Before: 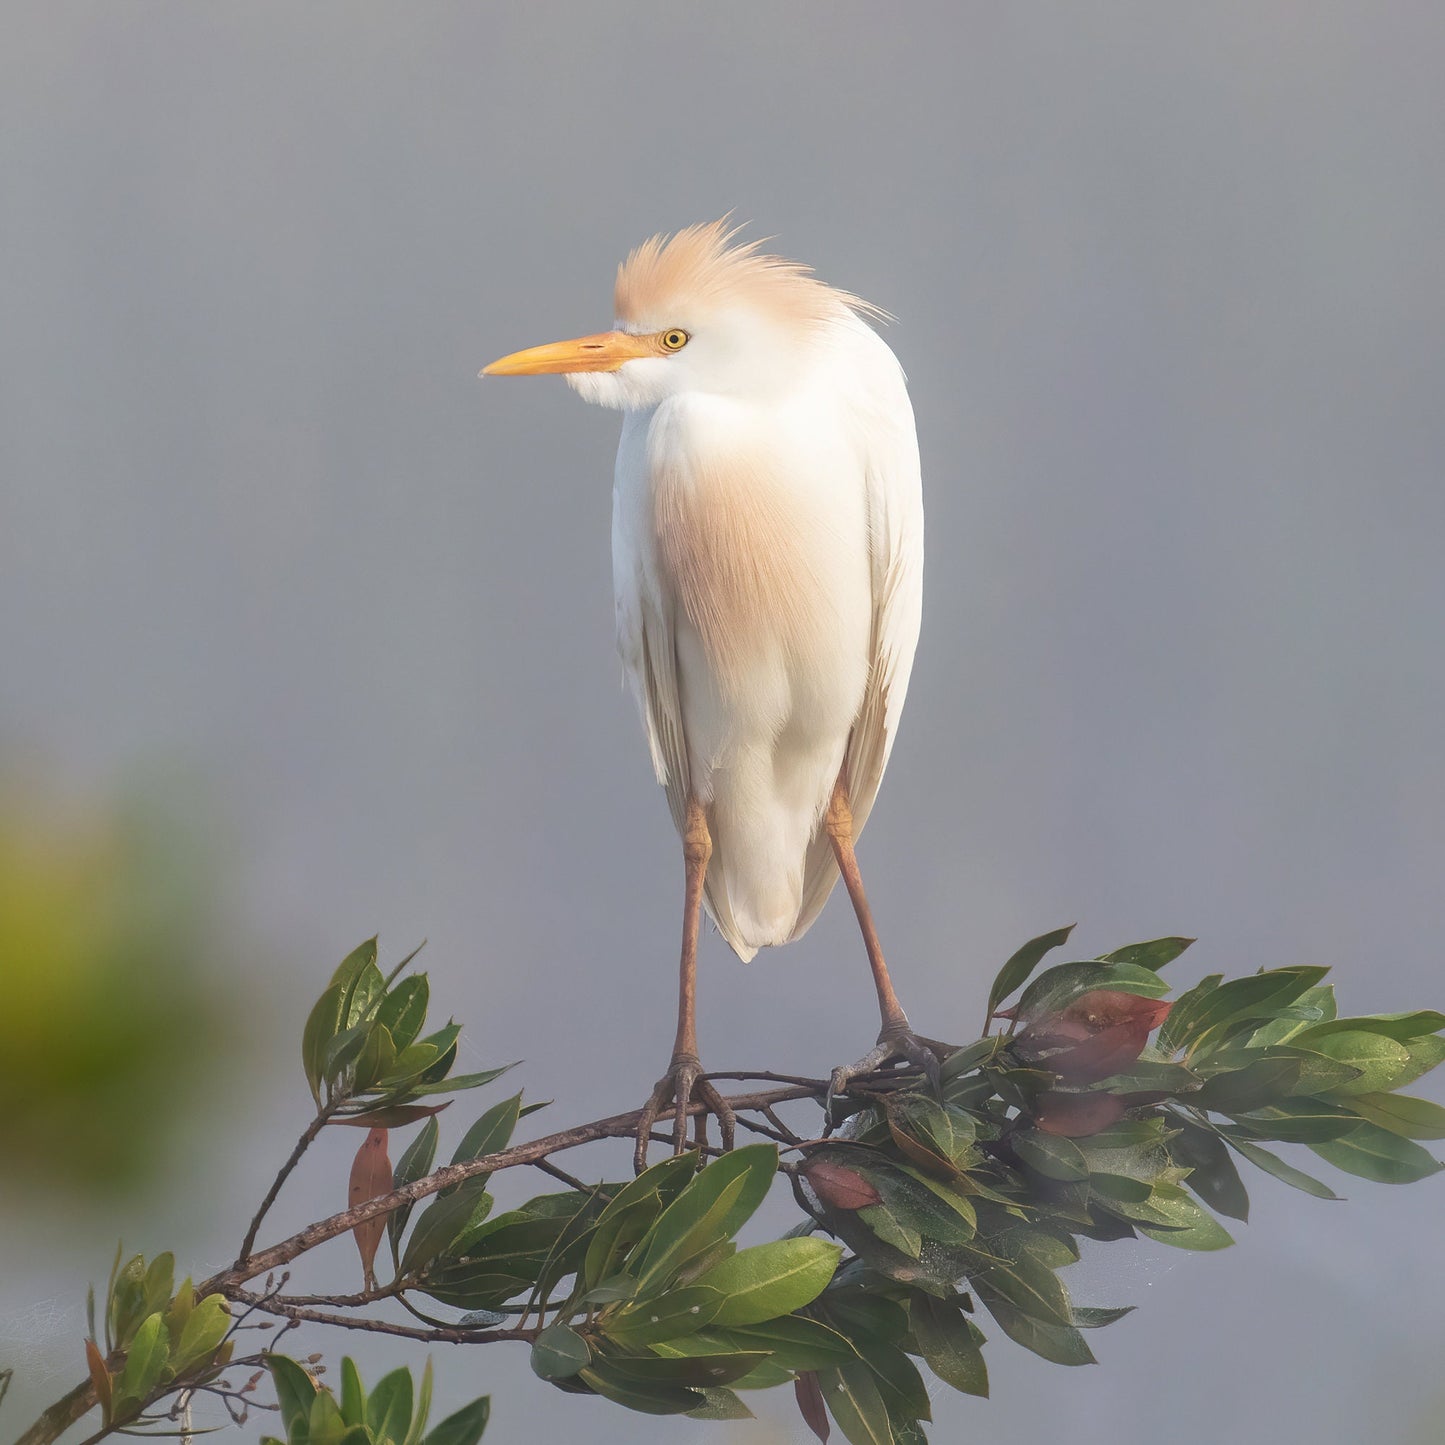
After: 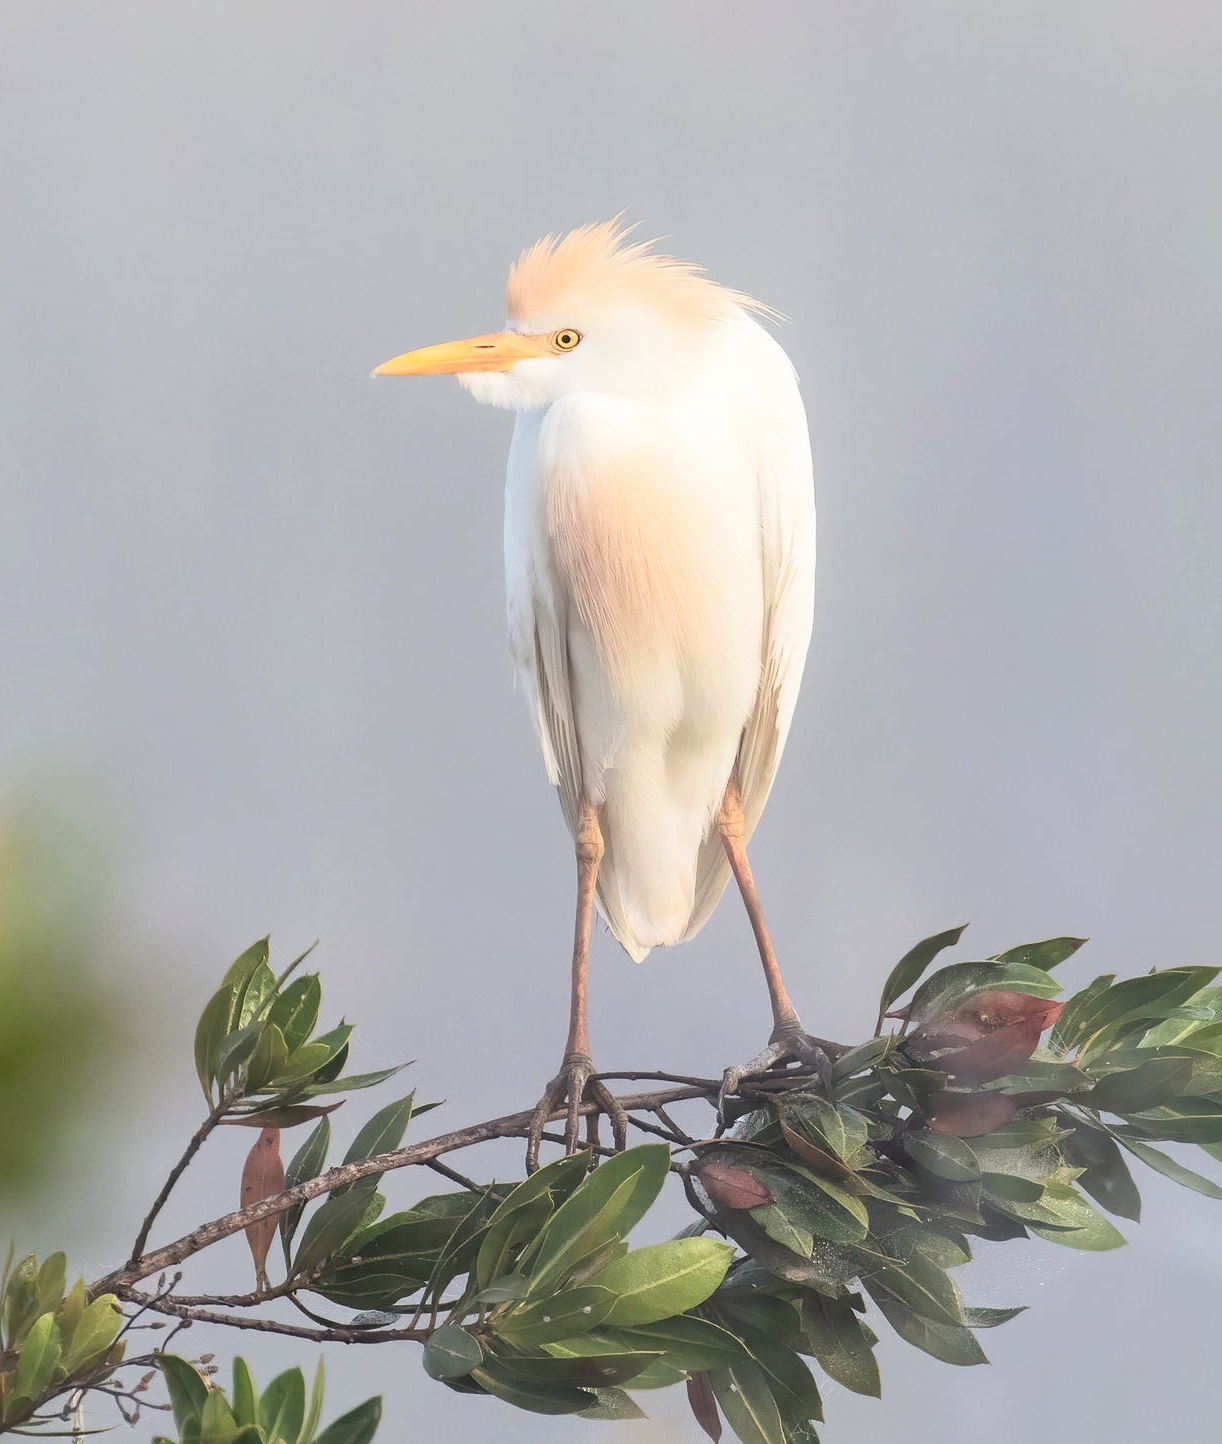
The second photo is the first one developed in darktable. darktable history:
tone curve: curves: ch0 [(0, 0) (0.082, 0.02) (0.129, 0.078) (0.275, 0.301) (0.67, 0.809) (1, 1)], color space Lab, independent channels, preserve colors none
tone equalizer: edges refinement/feathering 500, mask exposure compensation -1.57 EV, preserve details no
crop: left 7.533%, right 7.855%
